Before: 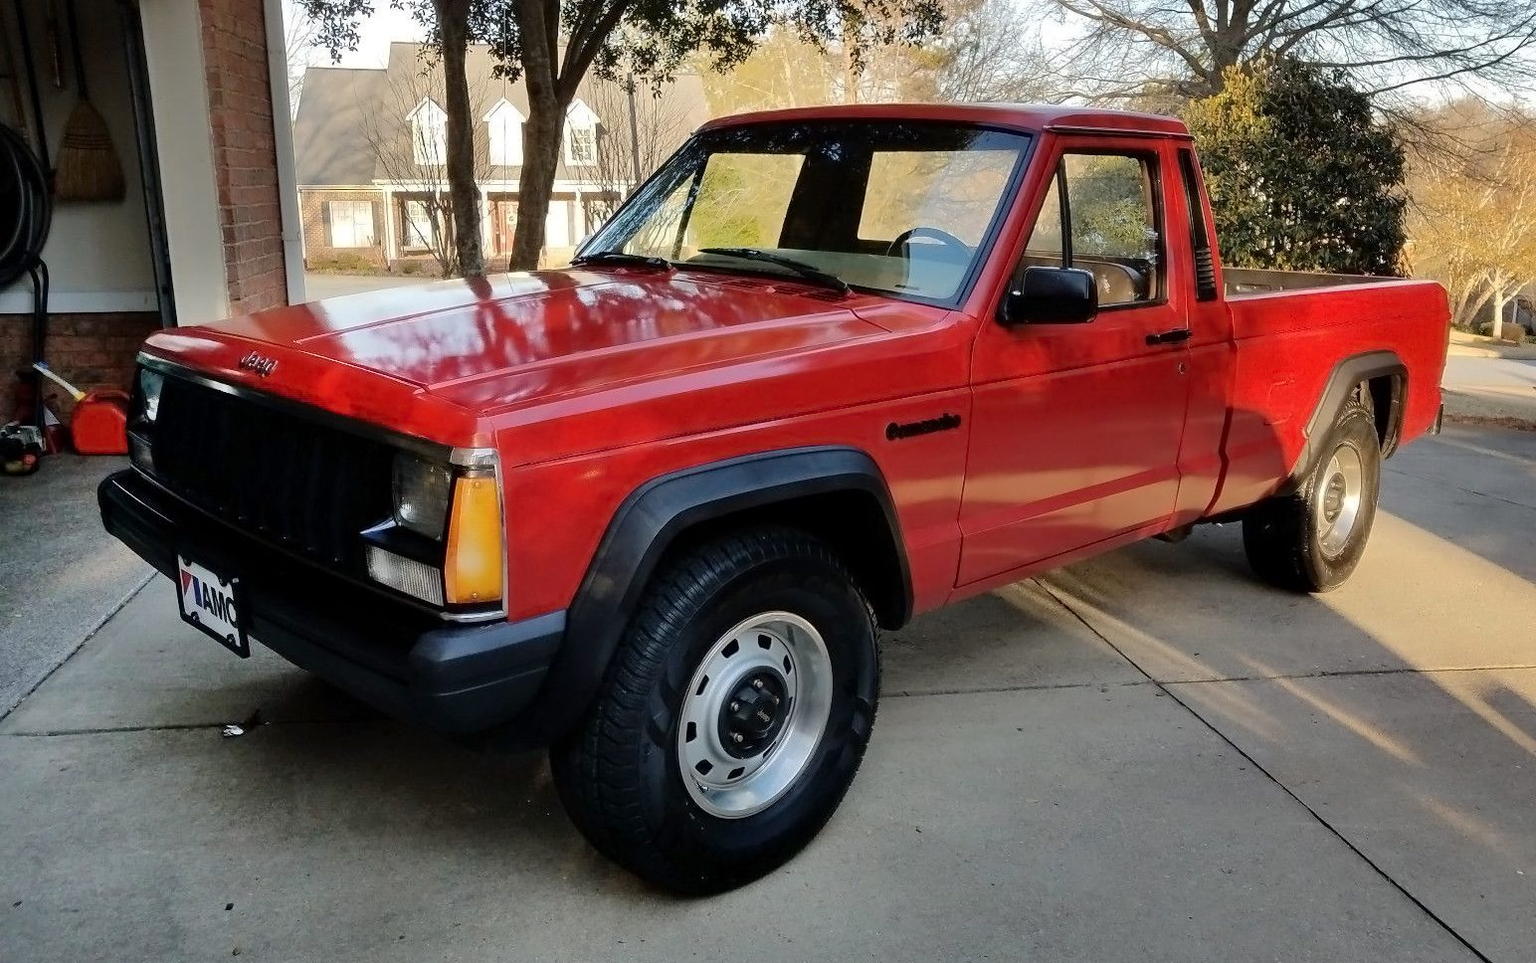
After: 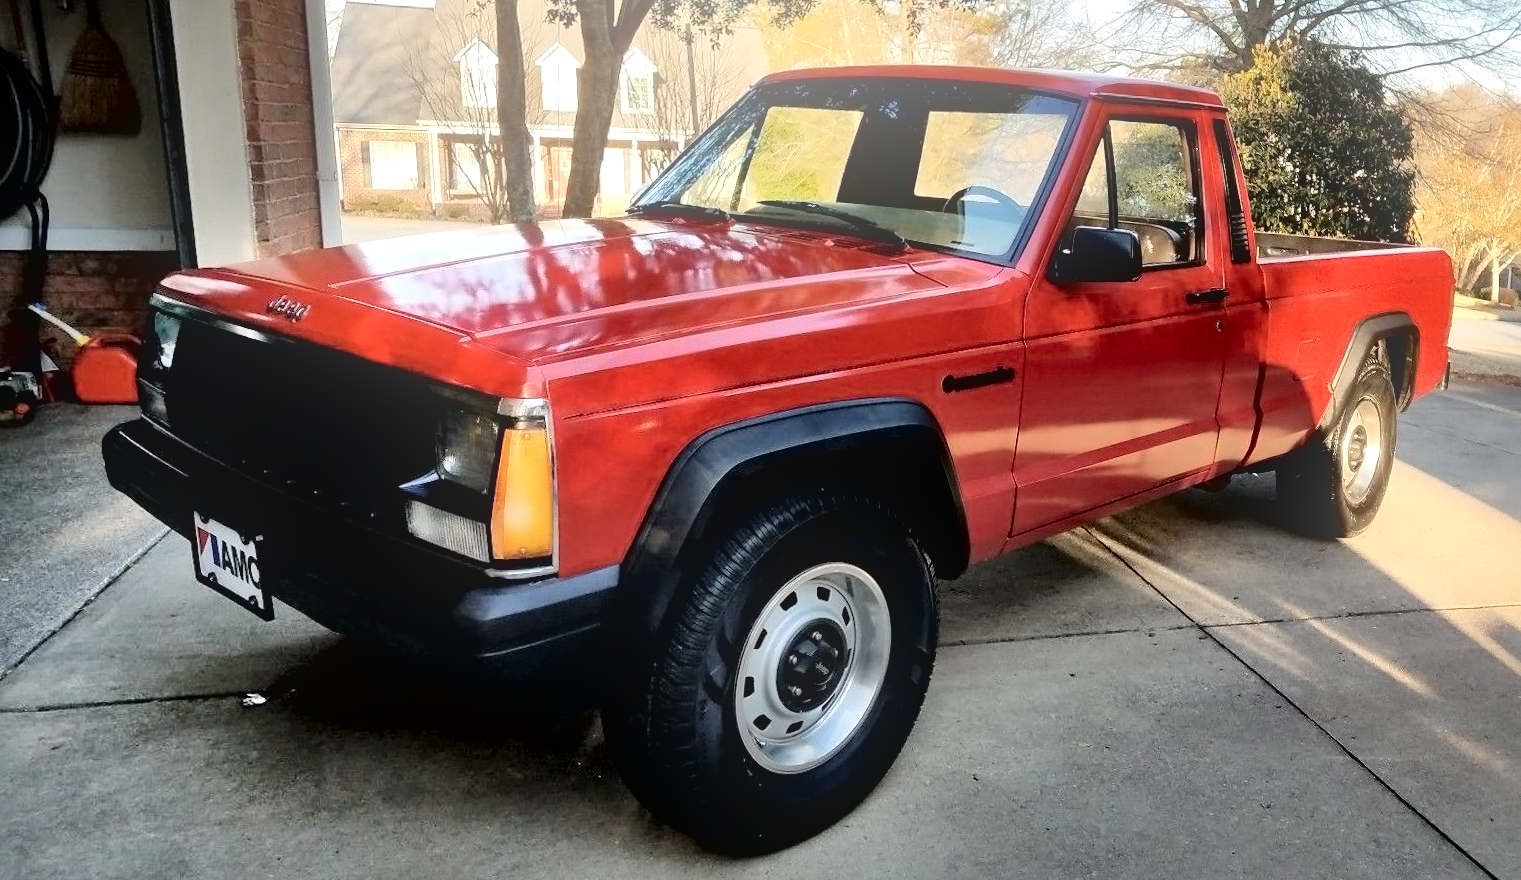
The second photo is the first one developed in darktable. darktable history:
local contrast: mode bilateral grid, contrast 44, coarseness 69, detail 214%, midtone range 0.2
contrast brightness saturation: contrast 0.1, brightness 0.02, saturation 0.02
rotate and perspective: rotation -0.013°, lens shift (vertical) -0.027, lens shift (horizontal) 0.178, crop left 0.016, crop right 0.989, crop top 0.082, crop bottom 0.918
bloom: on, module defaults
